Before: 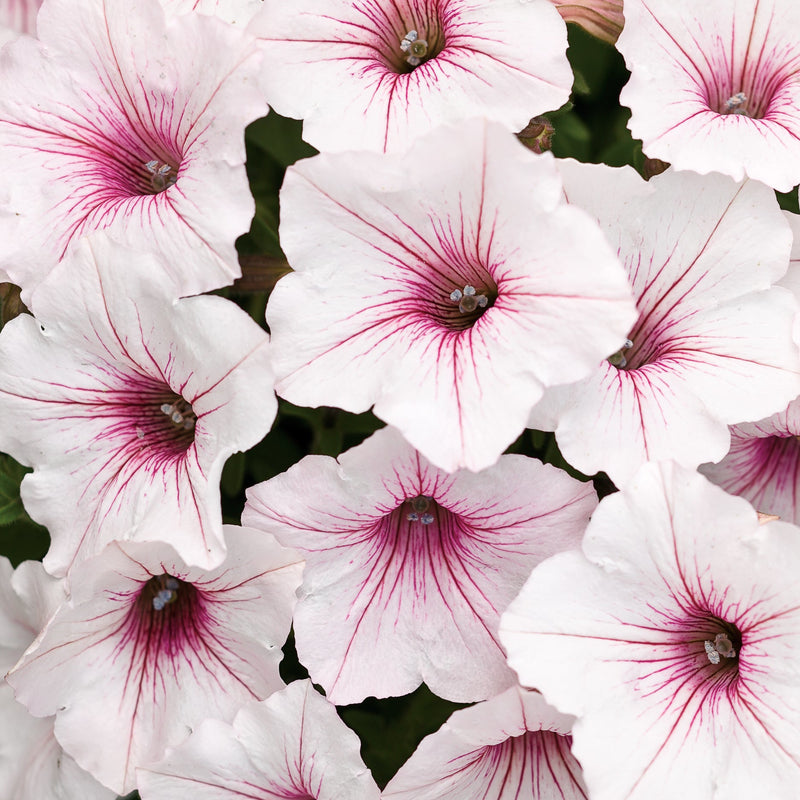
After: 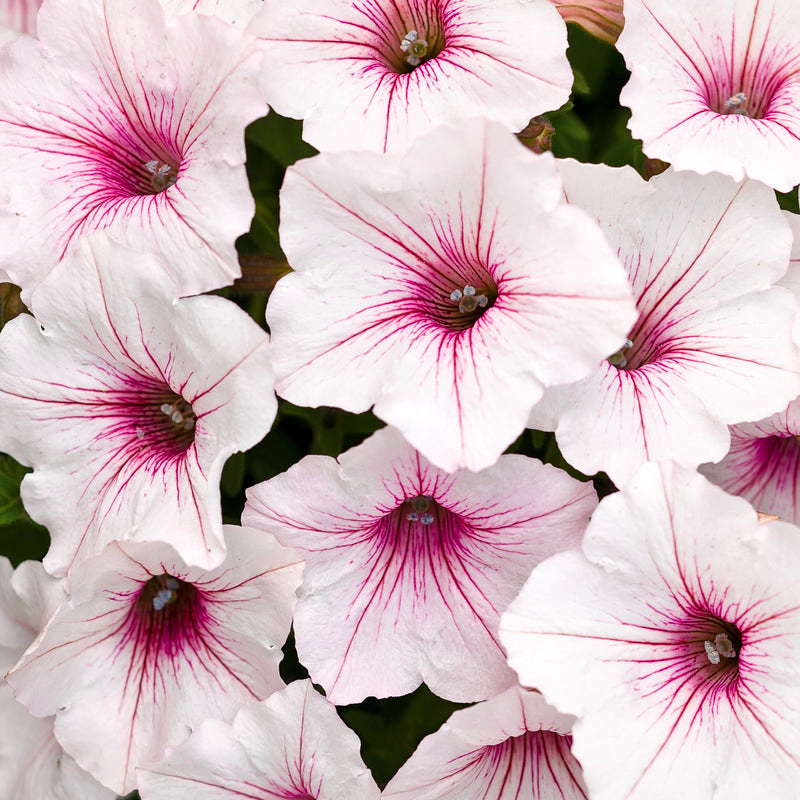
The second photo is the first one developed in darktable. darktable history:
local contrast: mode bilateral grid, contrast 20, coarseness 50, detail 120%, midtone range 0.2
color balance rgb: linear chroma grading › global chroma 8.33%, perceptual saturation grading › global saturation 18.52%, global vibrance 7.87%
